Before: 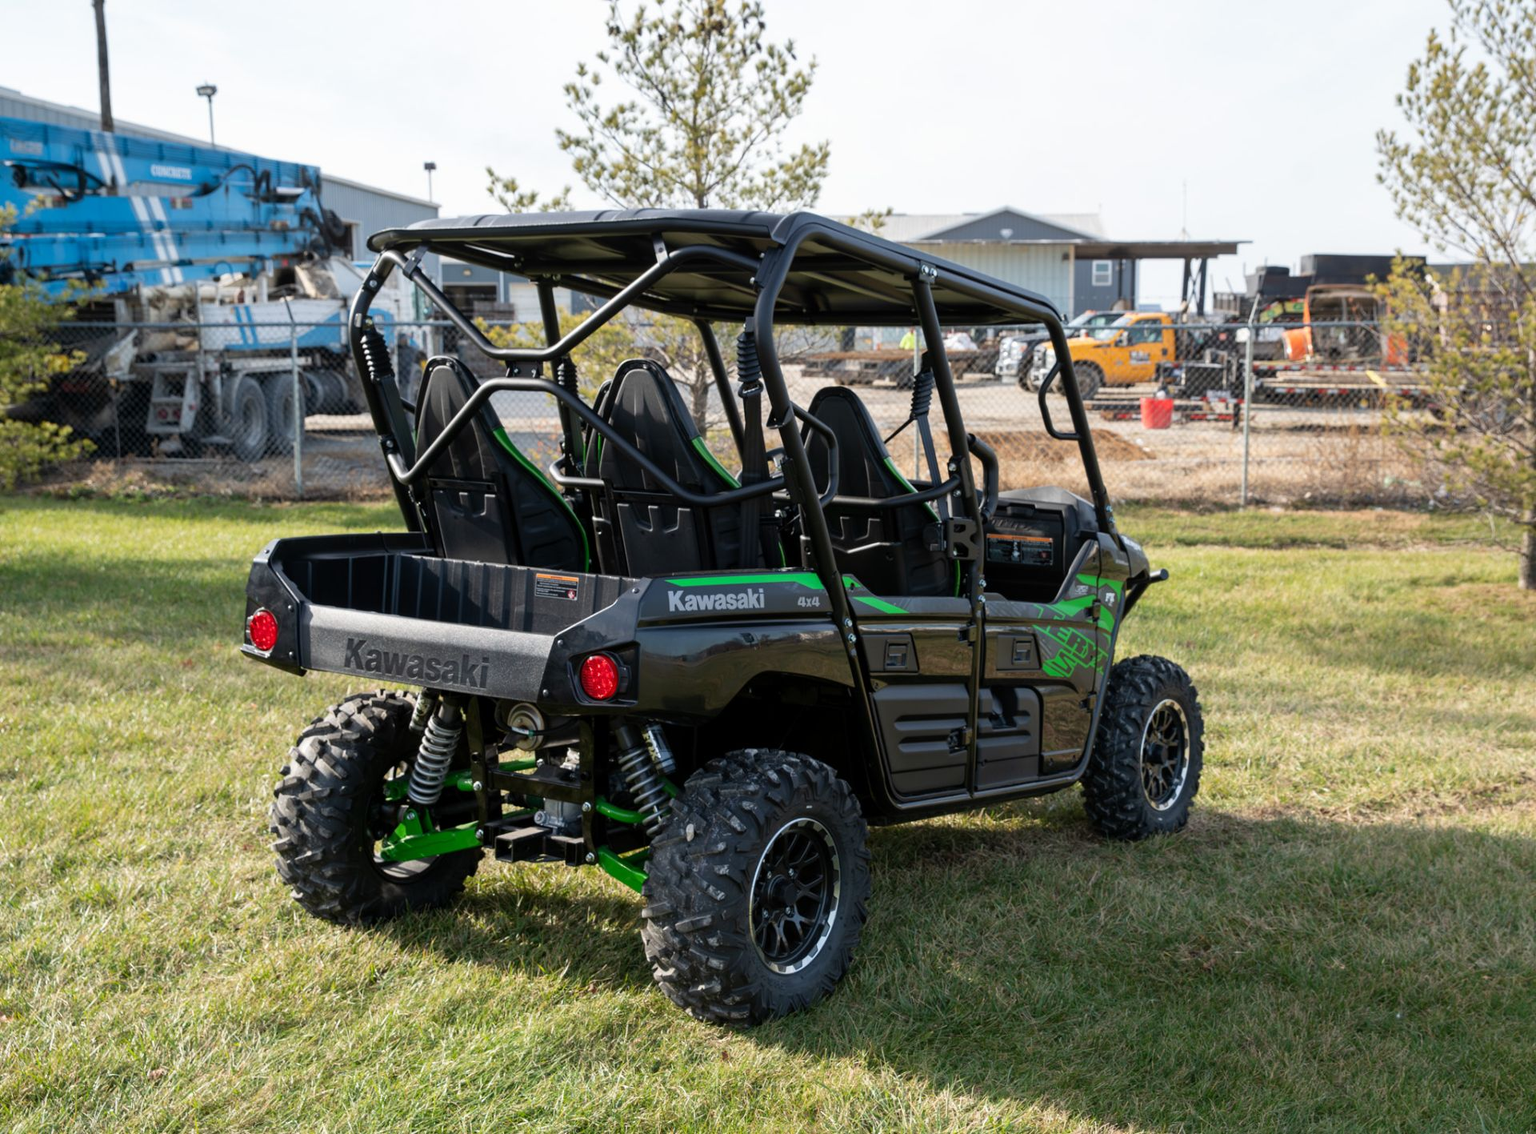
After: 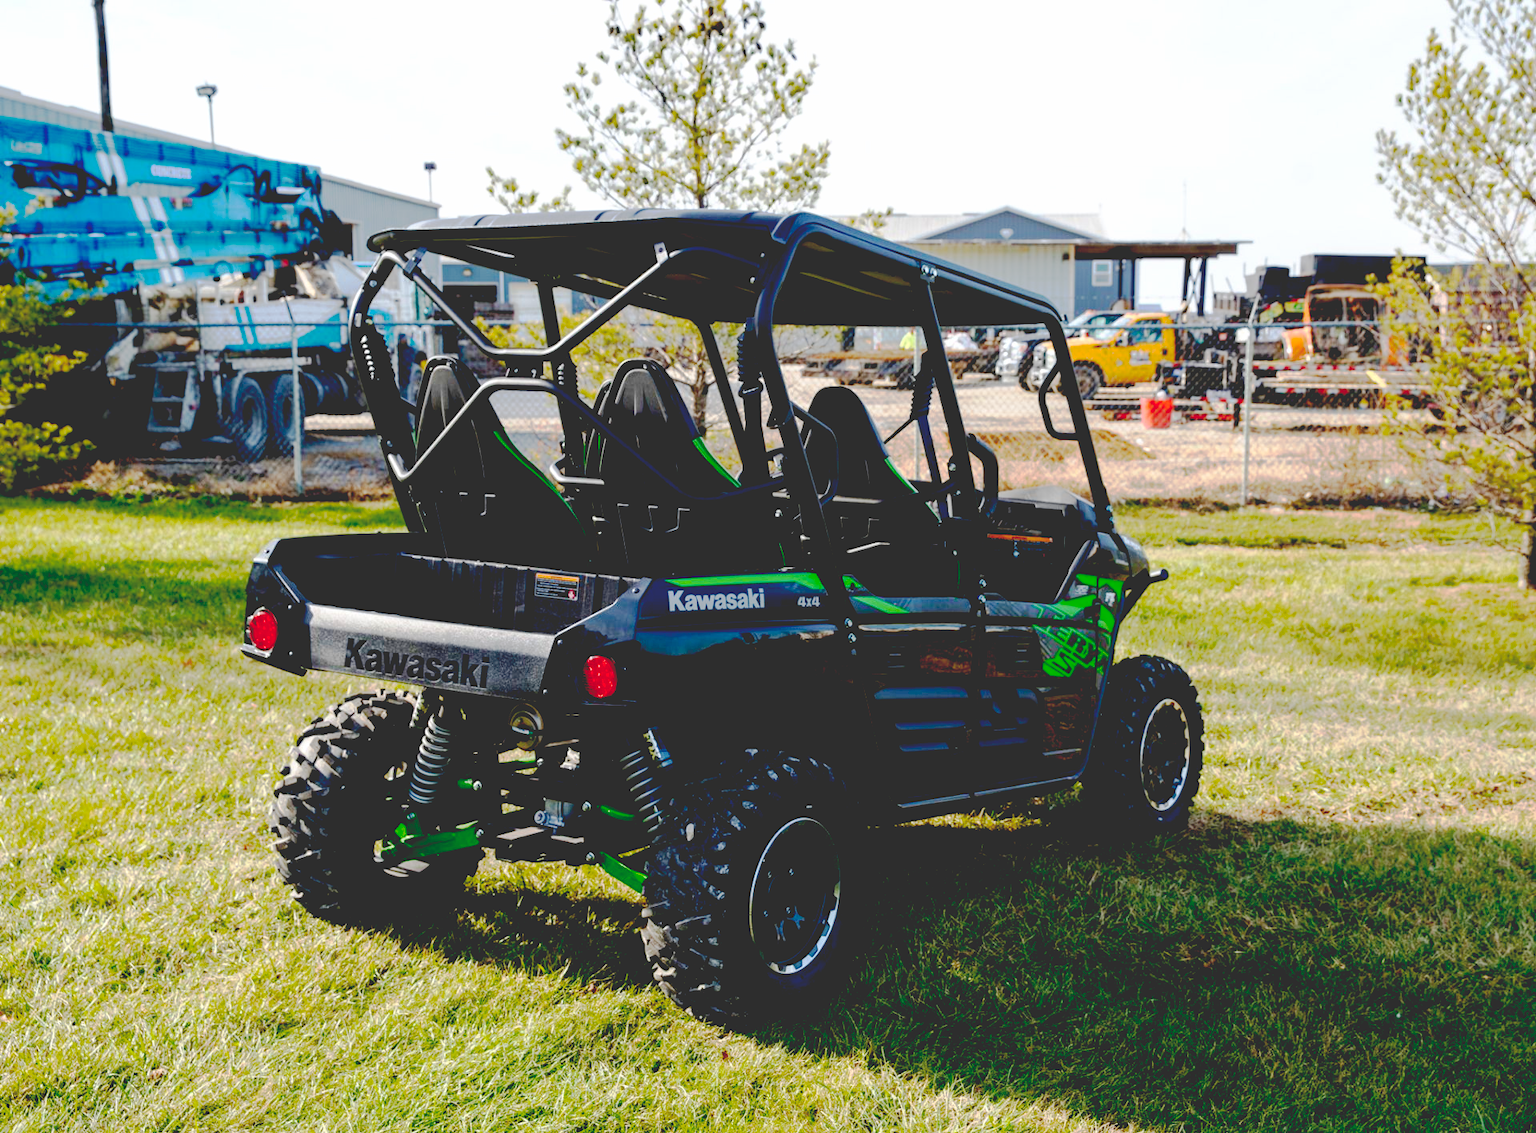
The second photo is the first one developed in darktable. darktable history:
contrast brightness saturation: saturation -0.065
color balance rgb: linear chroma grading › global chroma 9.071%, perceptual saturation grading › global saturation 20%, perceptual saturation grading › highlights -25.165%, perceptual saturation grading › shadows 25.035%, global vibrance 20.369%
tone equalizer: on, module defaults
base curve: curves: ch0 [(0.065, 0.026) (0.236, 0.358) (0.53, 0.546) (0.777, 0.841) (0.924, 0.992)], preserve colors none
